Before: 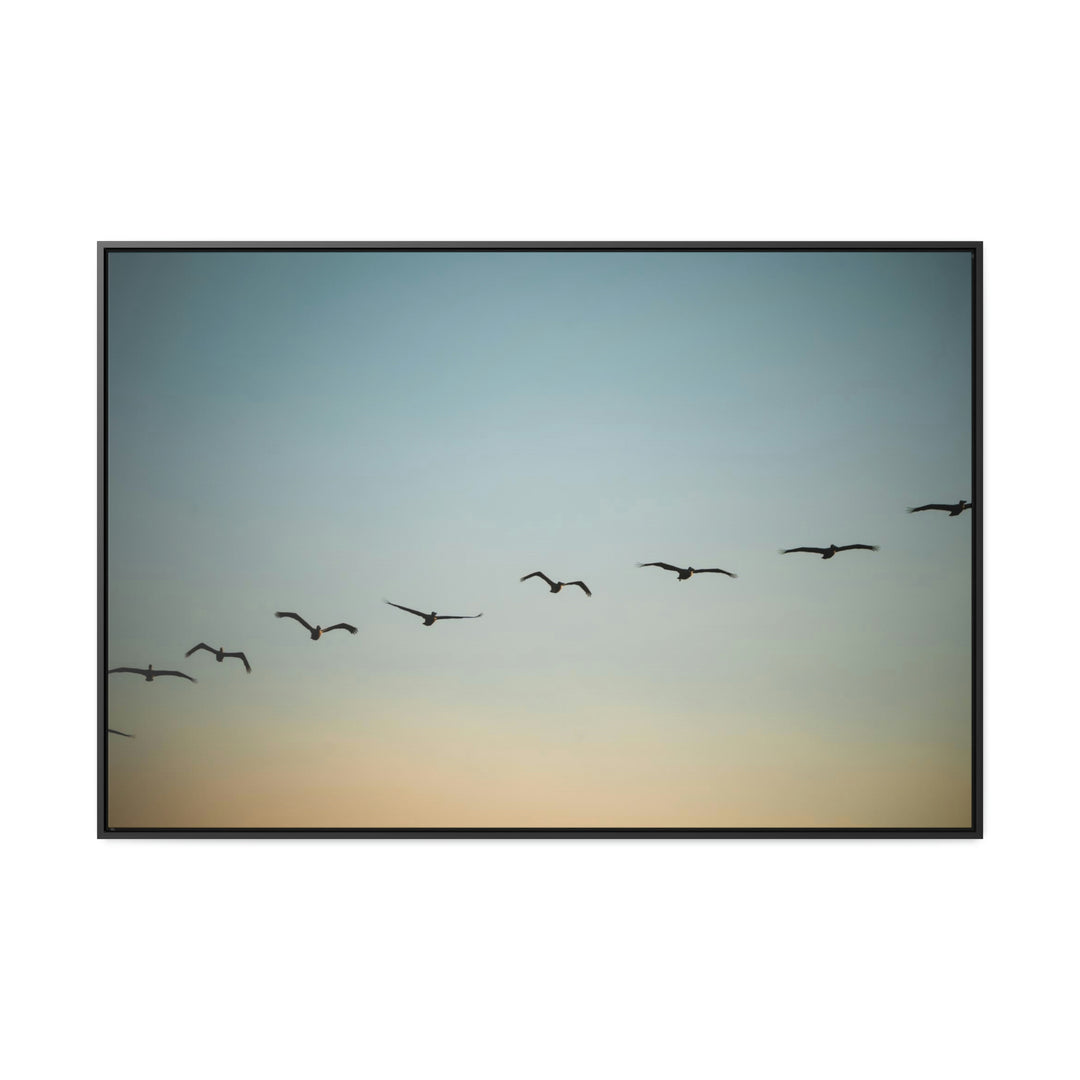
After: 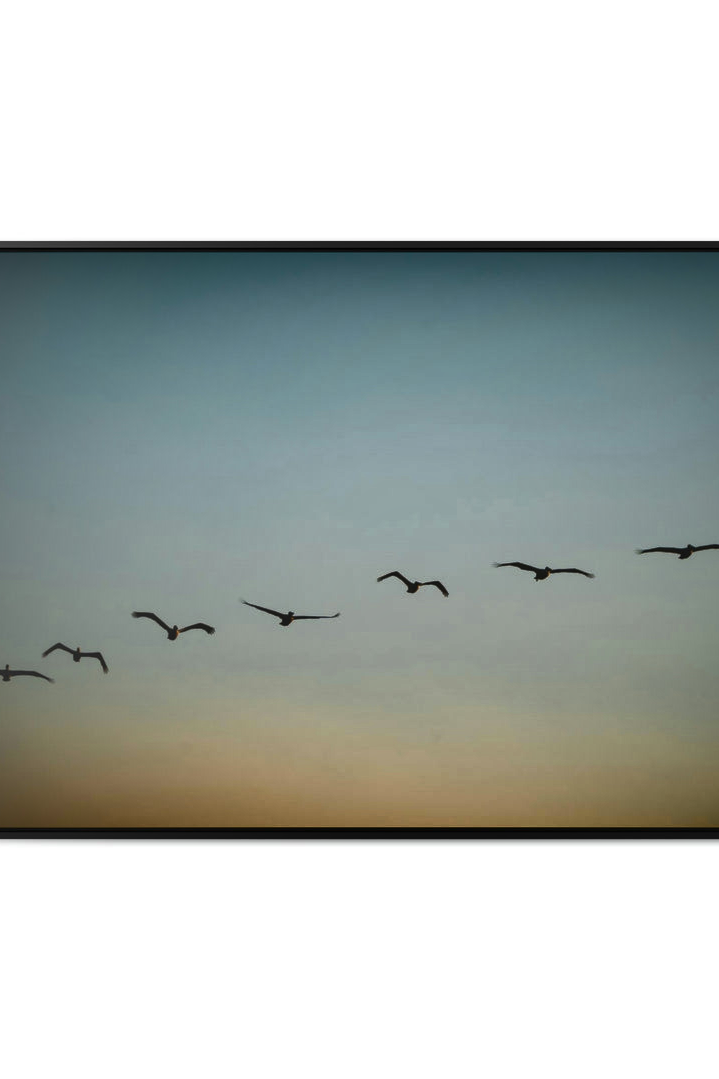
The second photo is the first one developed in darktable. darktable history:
crop and rotate: left 13.409%, right 19.924%
shadows and highlights: radius 108.52, shadows 40.68, highlights -72.88, low approximation 0.01, soften with gaussian
contrast brightness saturation: contrast 0.07
